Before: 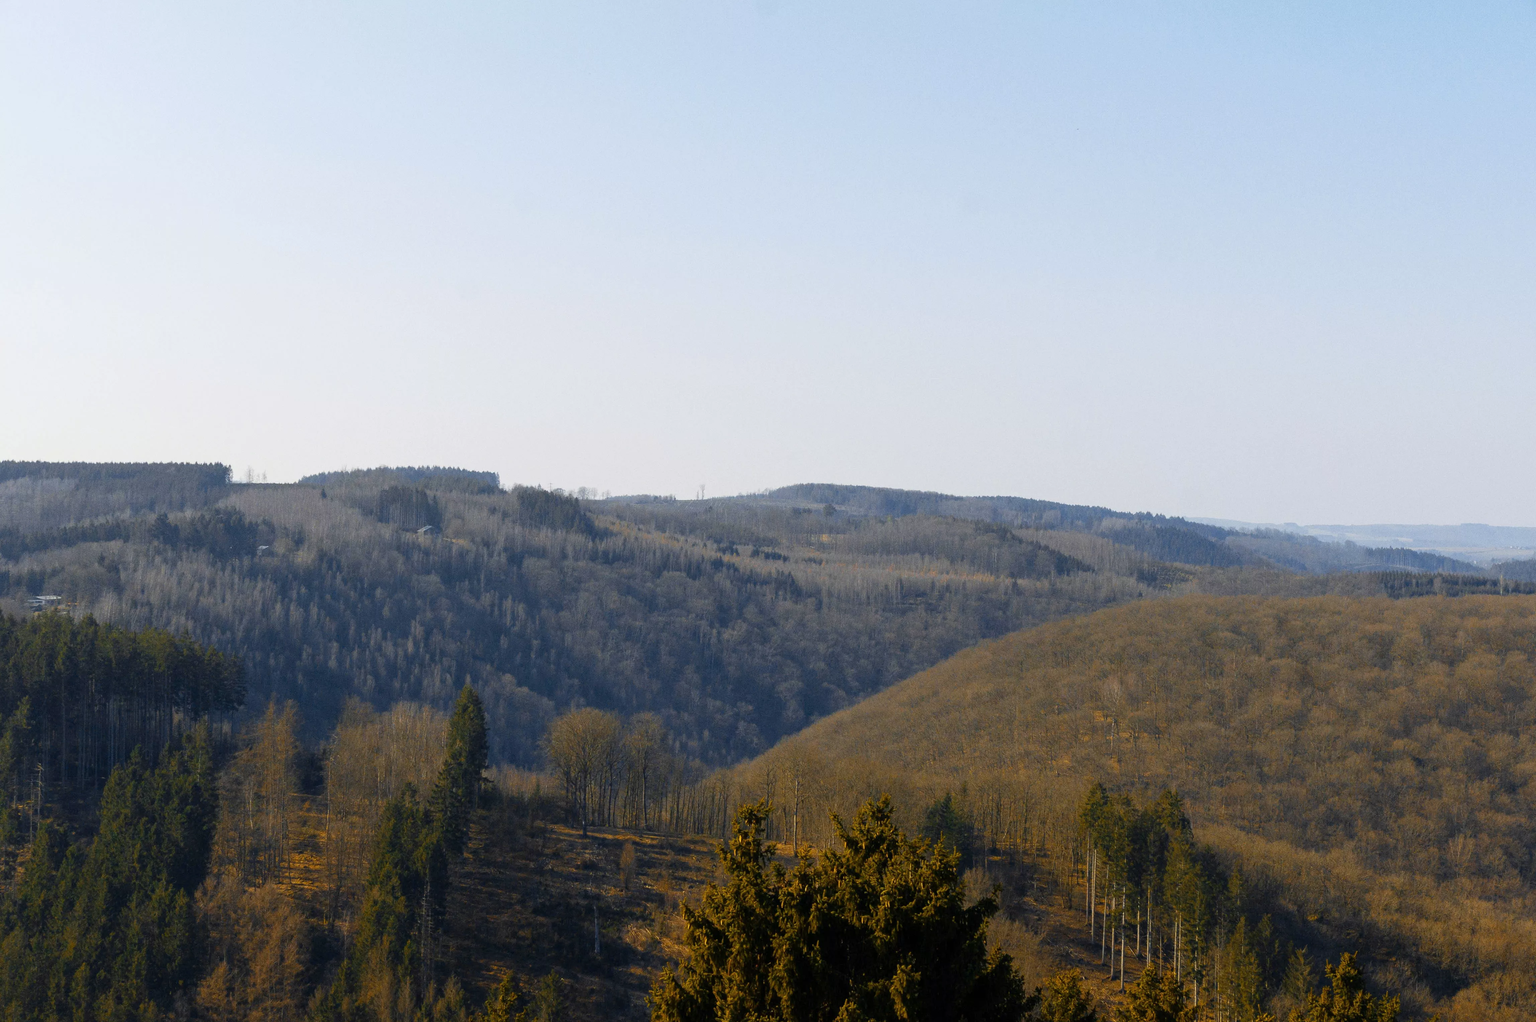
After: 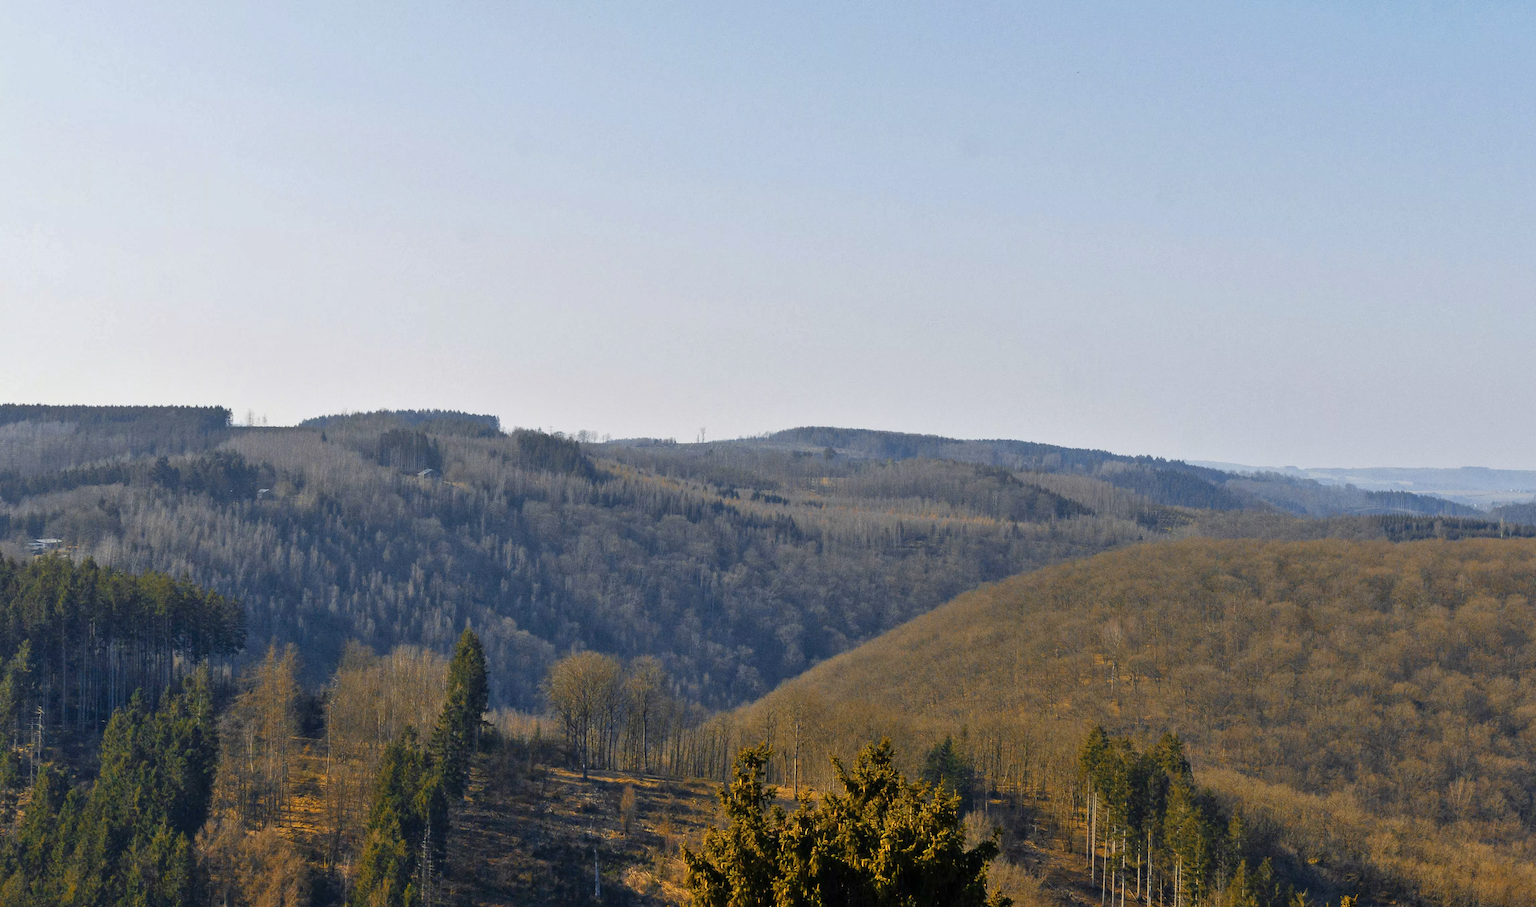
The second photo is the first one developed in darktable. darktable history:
shadows and highlights: soften with gaussian
crop and rotate: top 5.609%, bottom 5.609%
